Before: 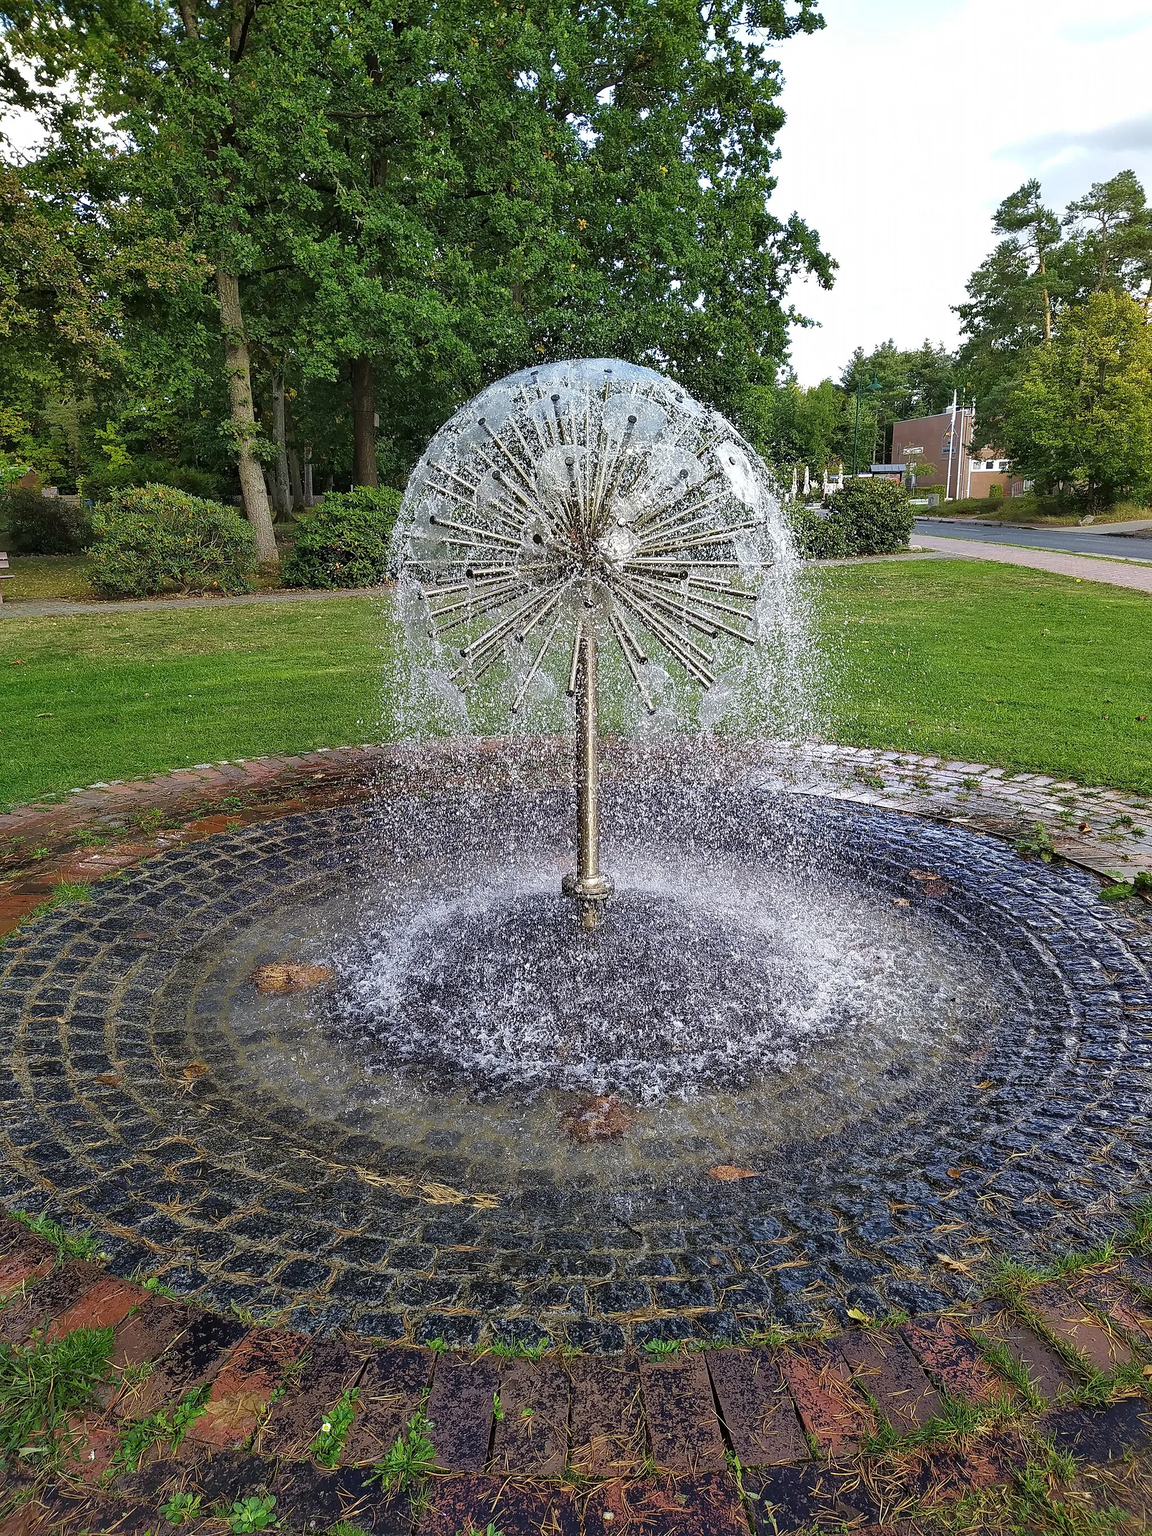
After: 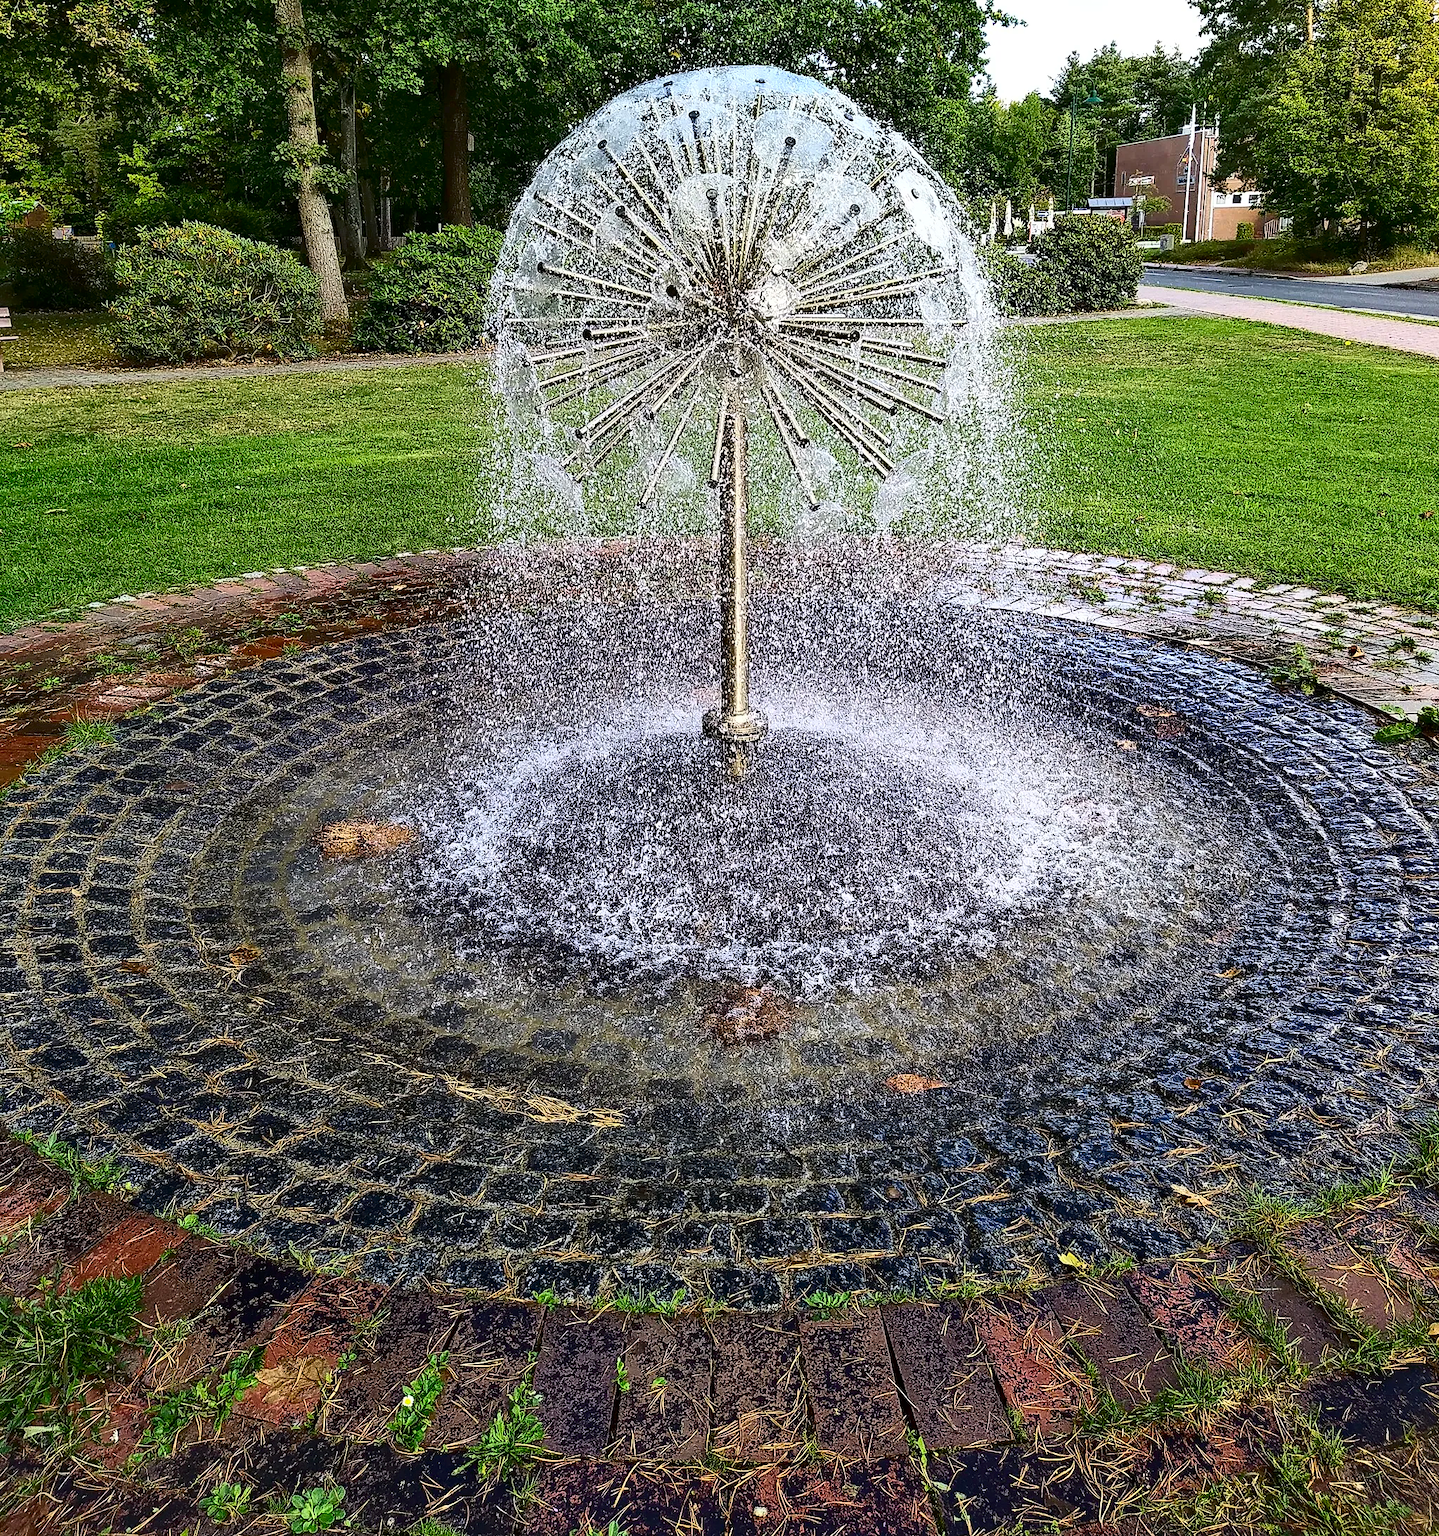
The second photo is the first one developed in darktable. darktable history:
crop and rotate: top 19.932%
contrast brightness saturation: contrast 0.408, brightness 0.044, saturation 0.245
